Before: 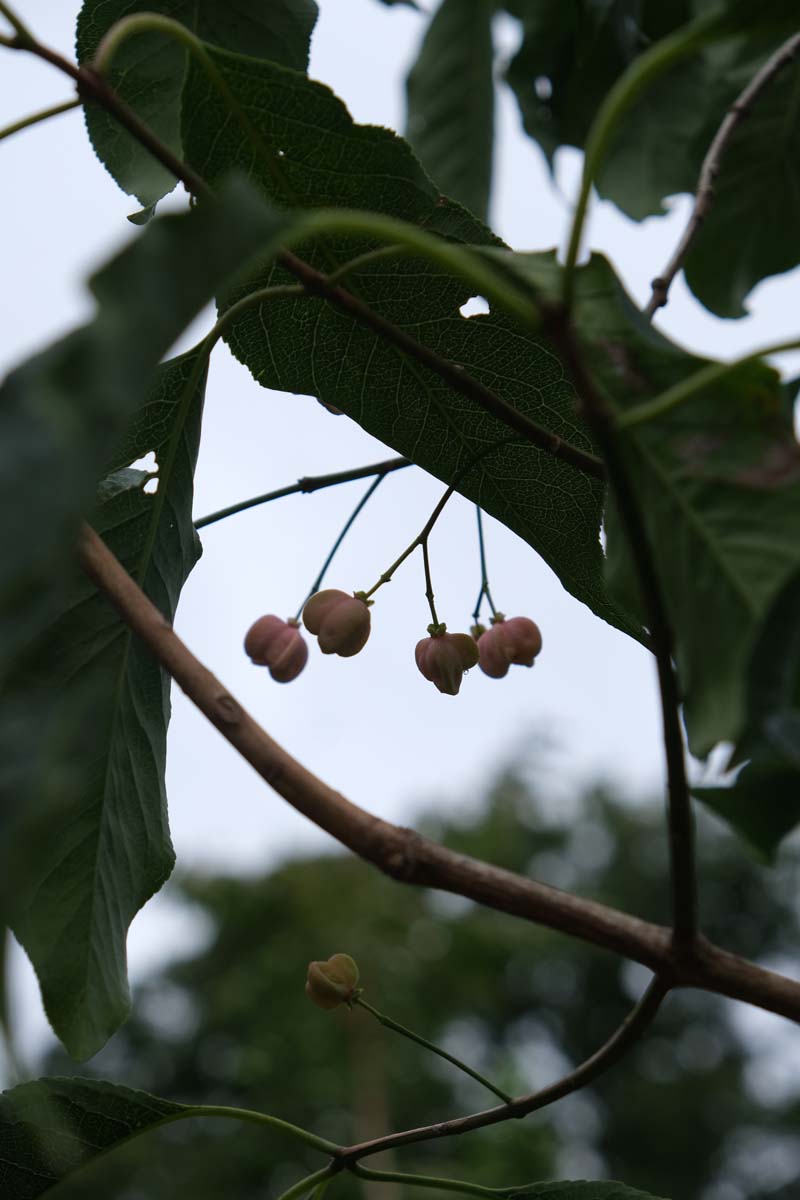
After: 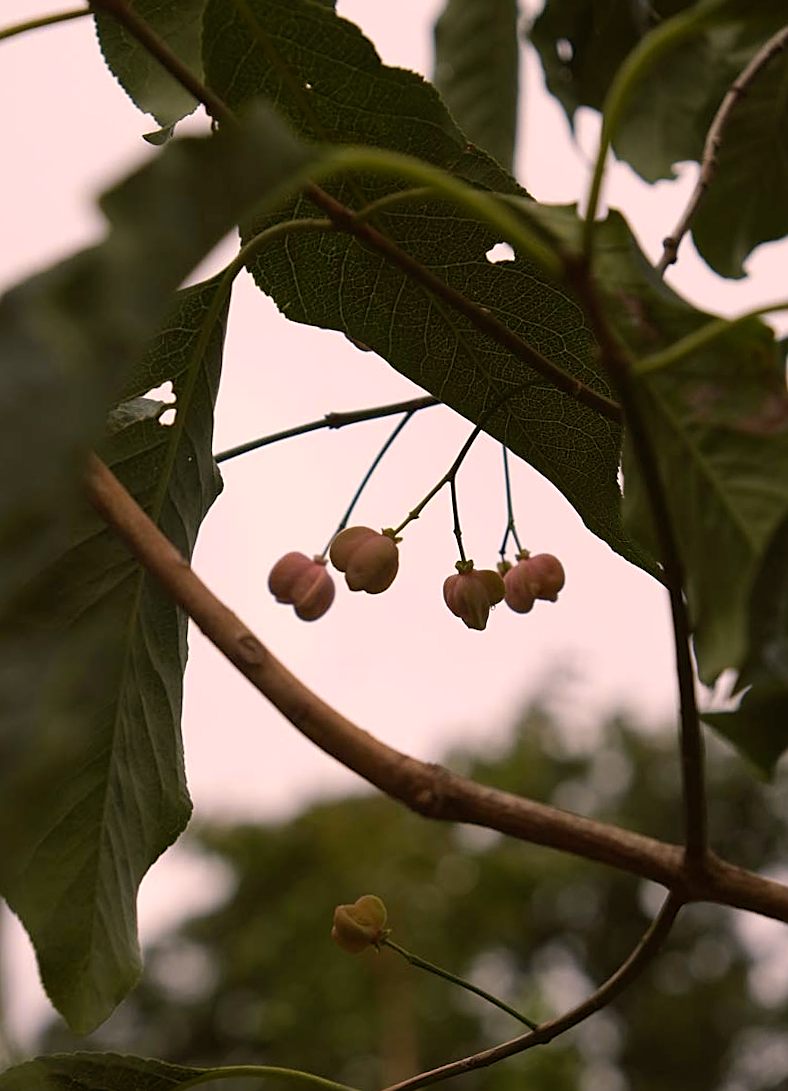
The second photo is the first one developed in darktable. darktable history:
sharpen: on, module defaults
color balance rgb: shadows lift › luminance -5%, shadows lift › chroma 1.1%, shadows lift › hue 219°, power › luminance 10%, power › chroma 2.83%, power › hue 60°, highlights gain › chroma 4.52%, highlights gain › hue 33.33°, saturation formula JzAzBz (2021)
rotate and perspective: rotation -0.013°, lens shift (vertical) -0.027, lens shift (horizontal) 0.178, crop left 0.016, crop right 0.989, crop top 0.082, crop bottom 0.918
